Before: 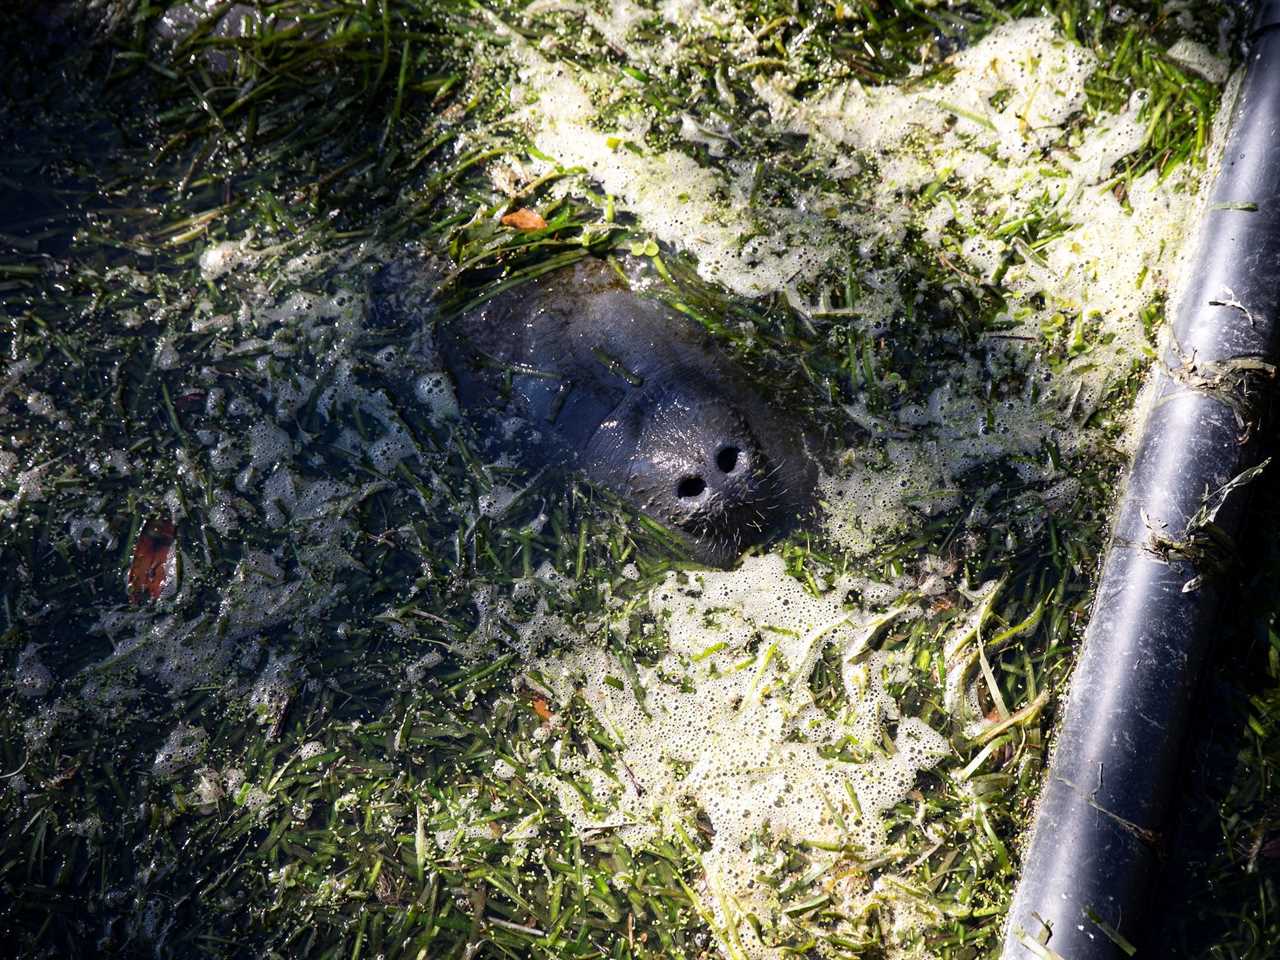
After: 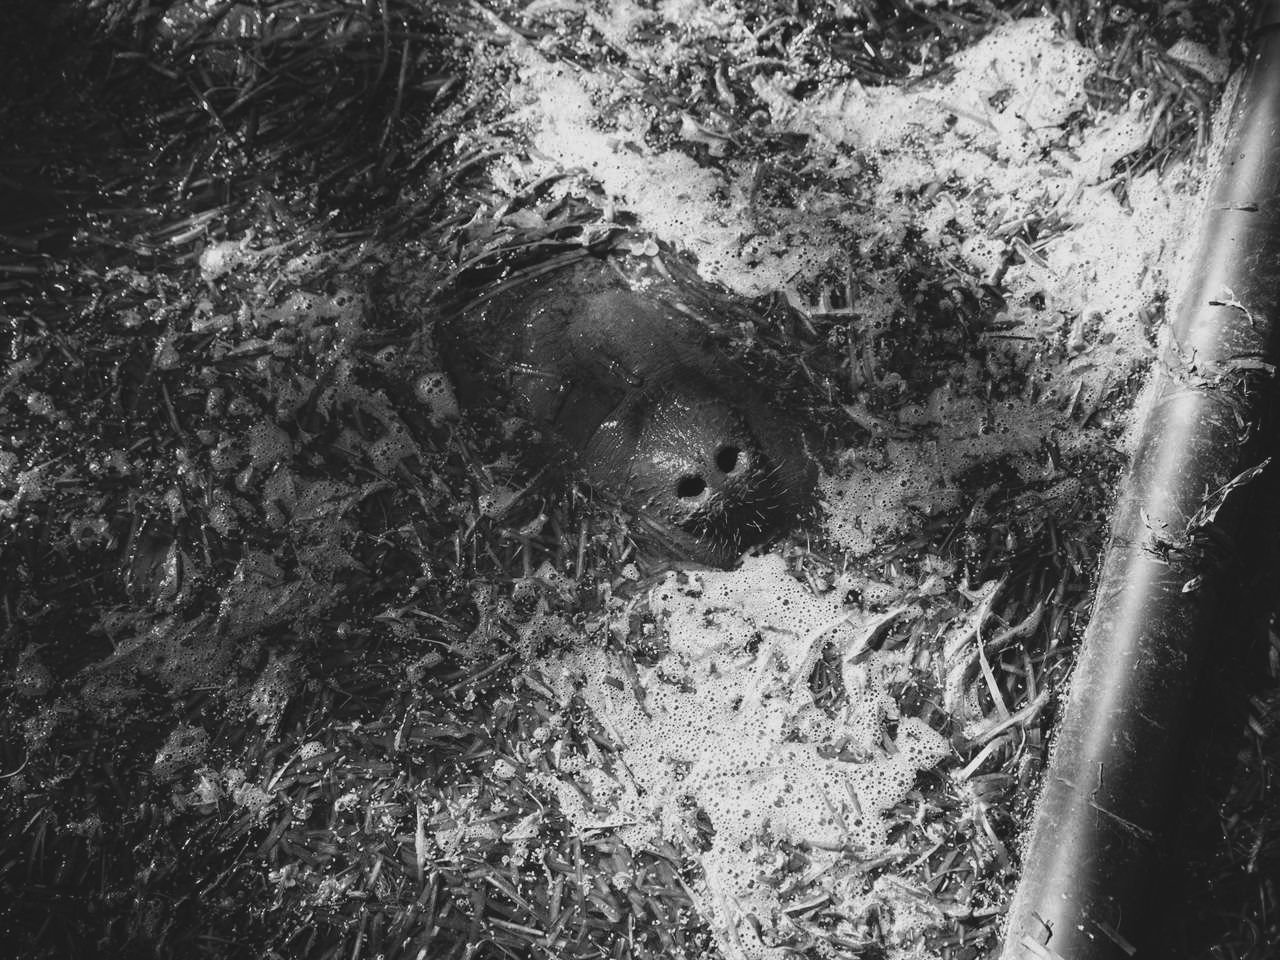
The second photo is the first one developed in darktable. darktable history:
monochrome: a -71.75, b 75.82
exposure: black level correction -0.014, exposure -0.193 EV, compensate highlight preservation false
